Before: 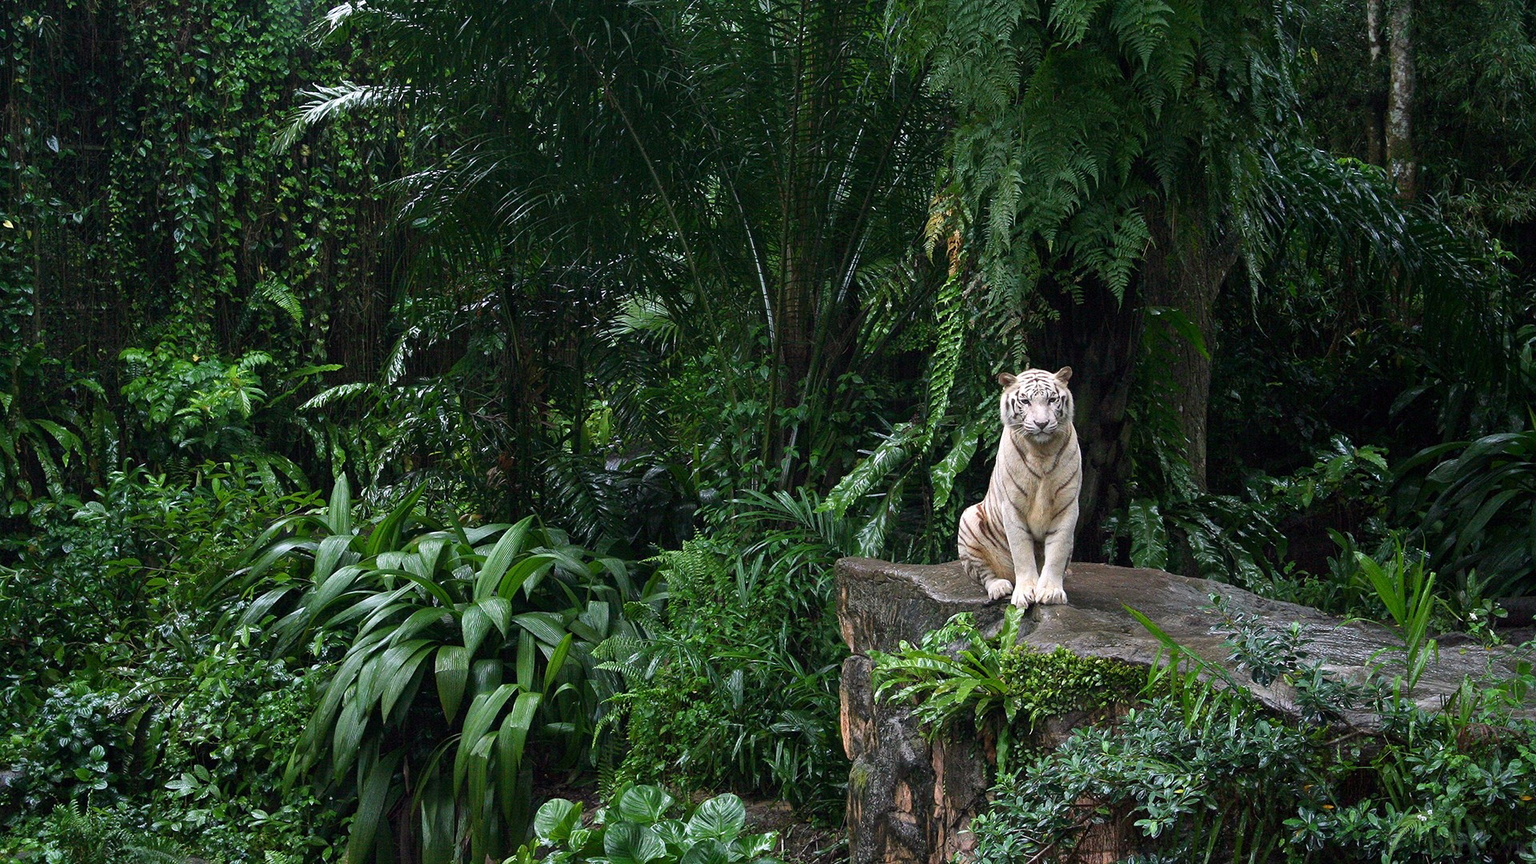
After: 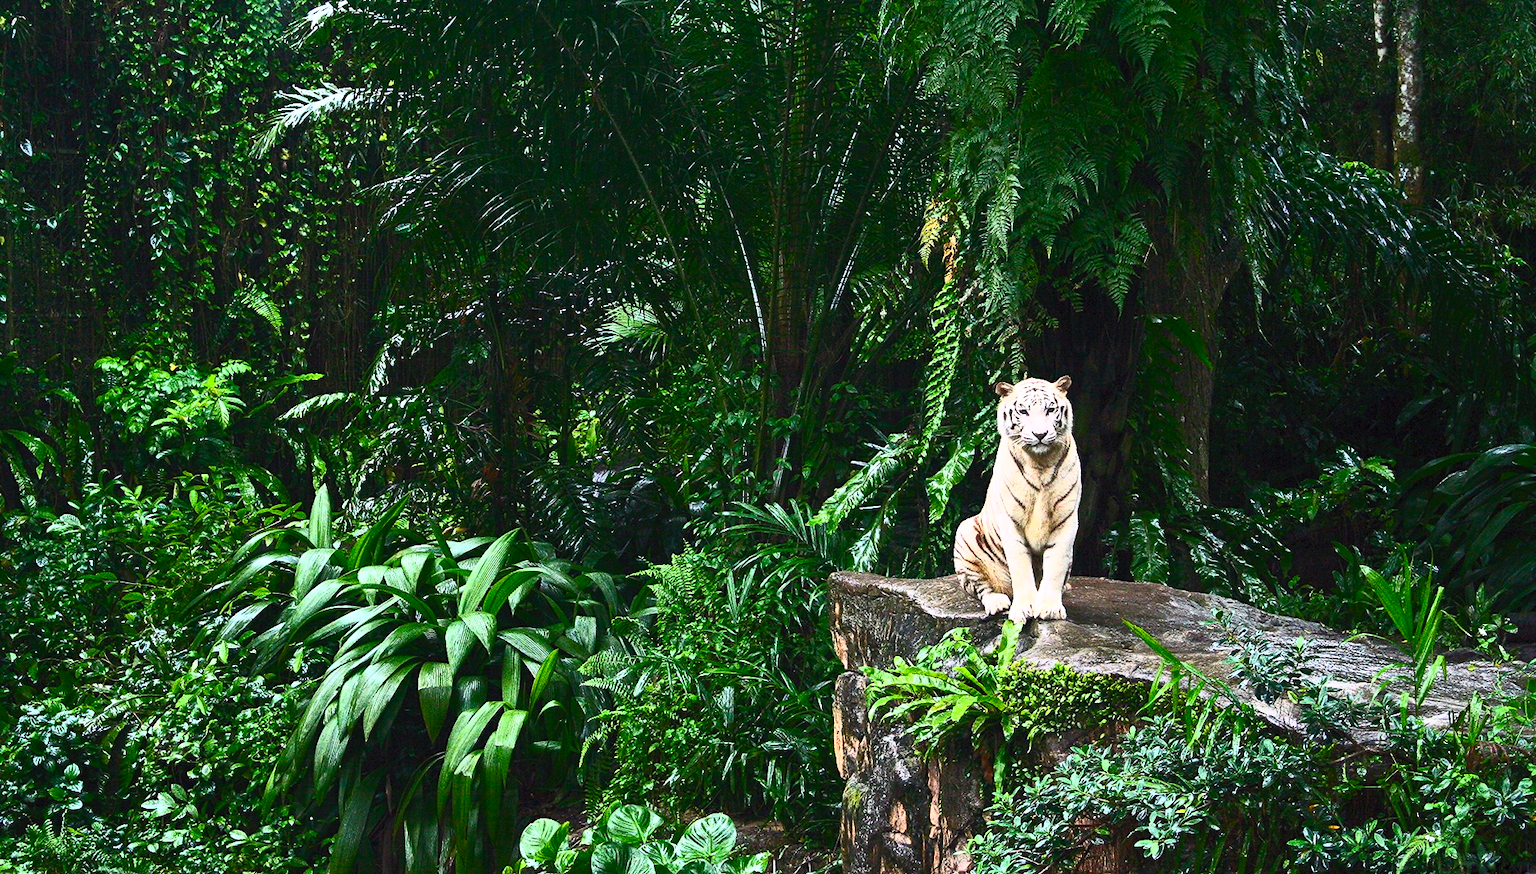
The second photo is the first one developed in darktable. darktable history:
contrast brightness saturation: contrast 0.83, brightness 0.59, saturation 0.59
crop and rotate: left 1.774%, right 0.633%, bottom 1.28%
